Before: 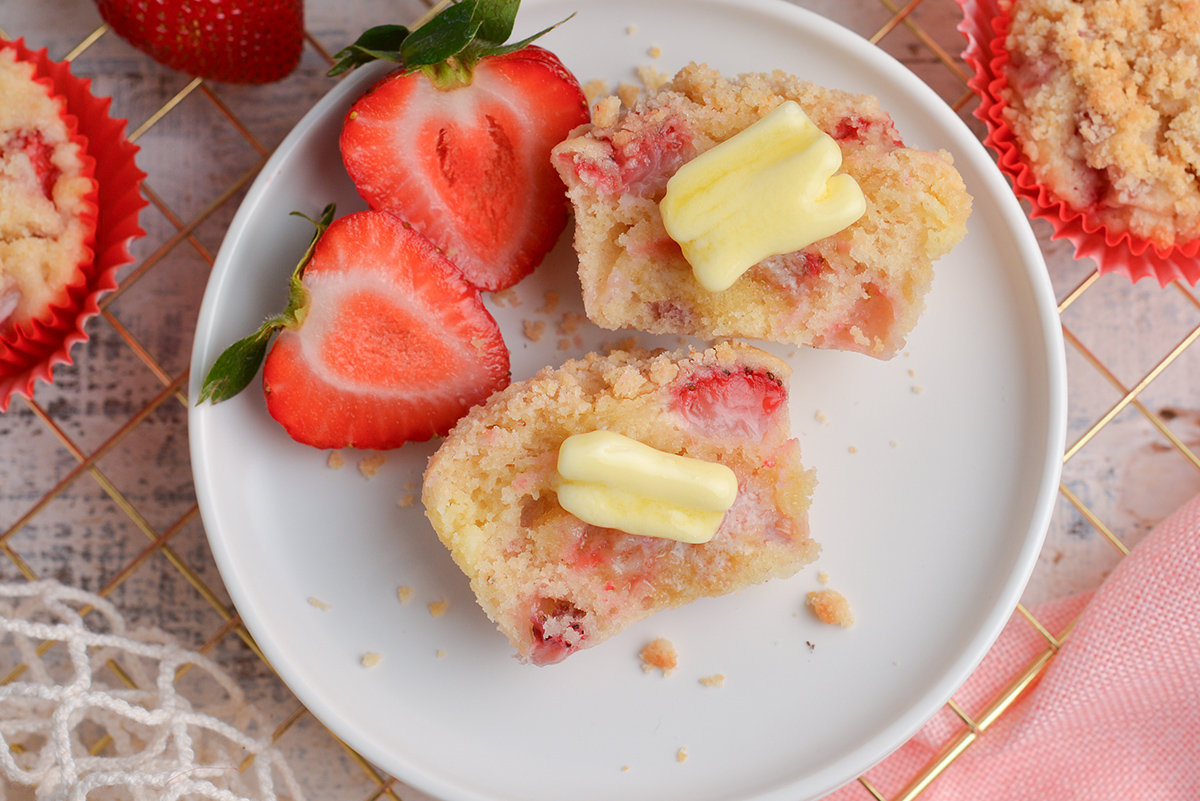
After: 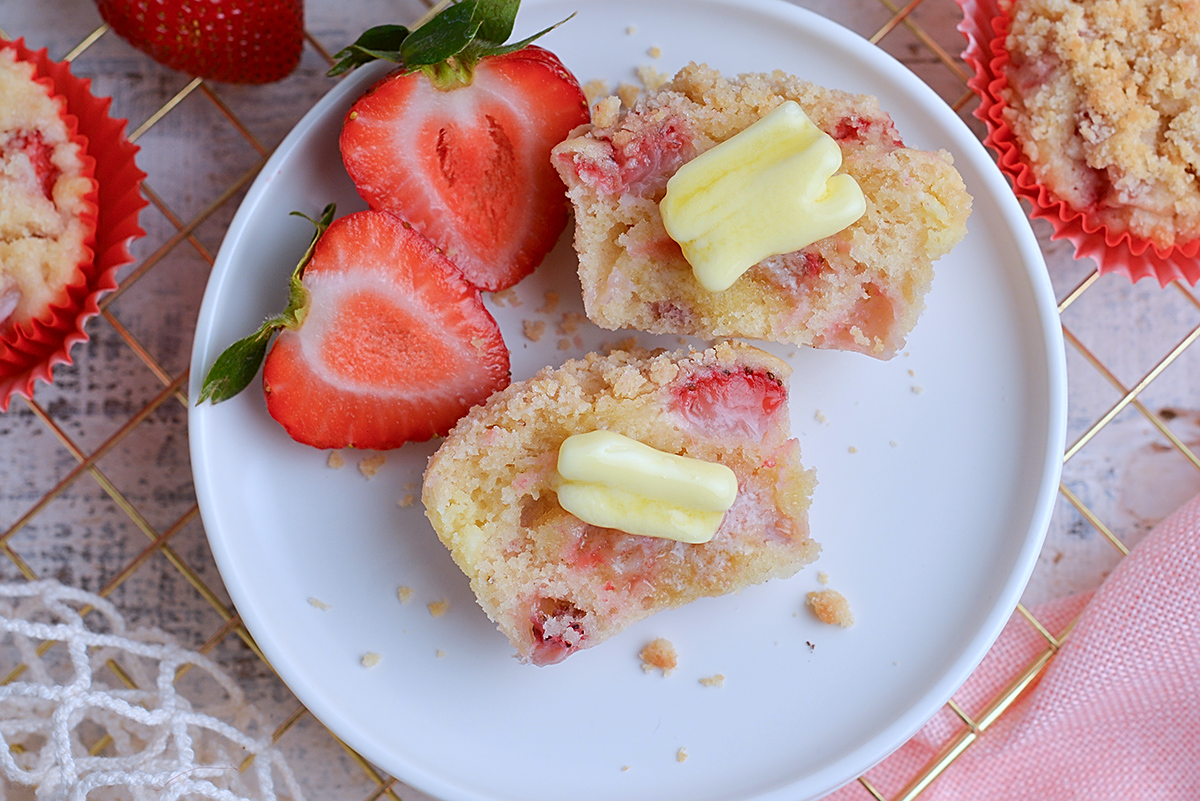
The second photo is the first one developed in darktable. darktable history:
white balance: red 0.926, green 1.003, blue 1.133
sharpen: on, module defaults
